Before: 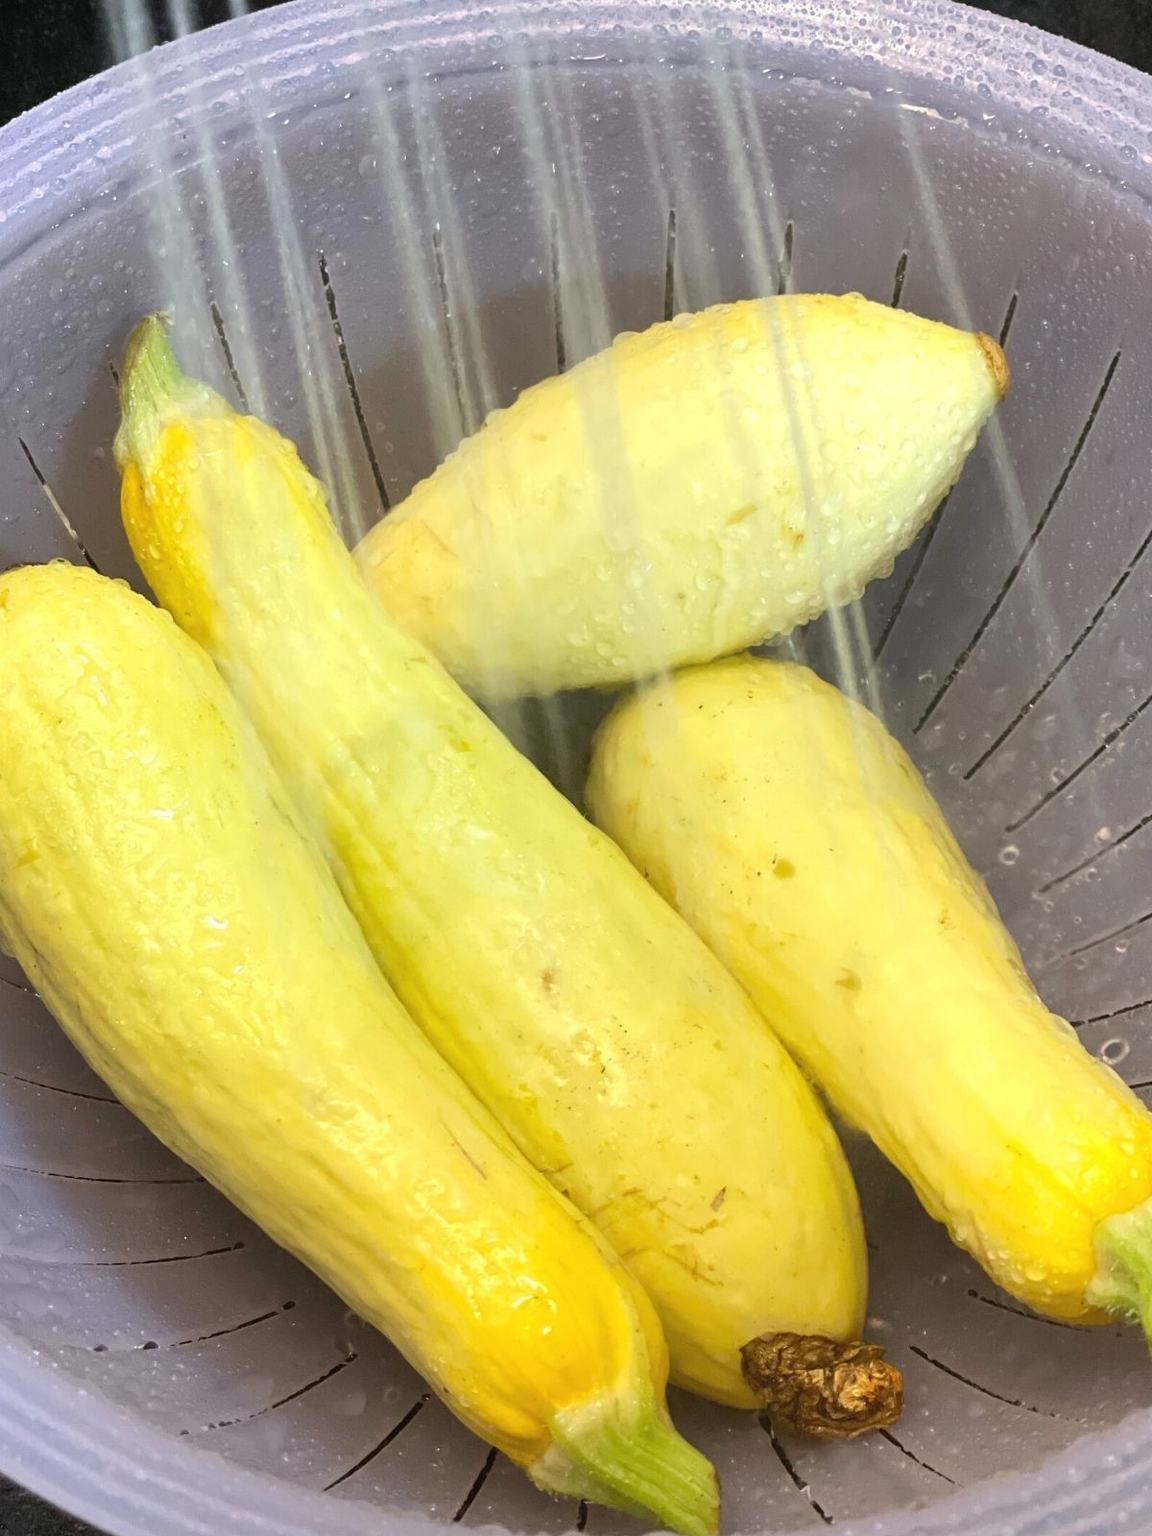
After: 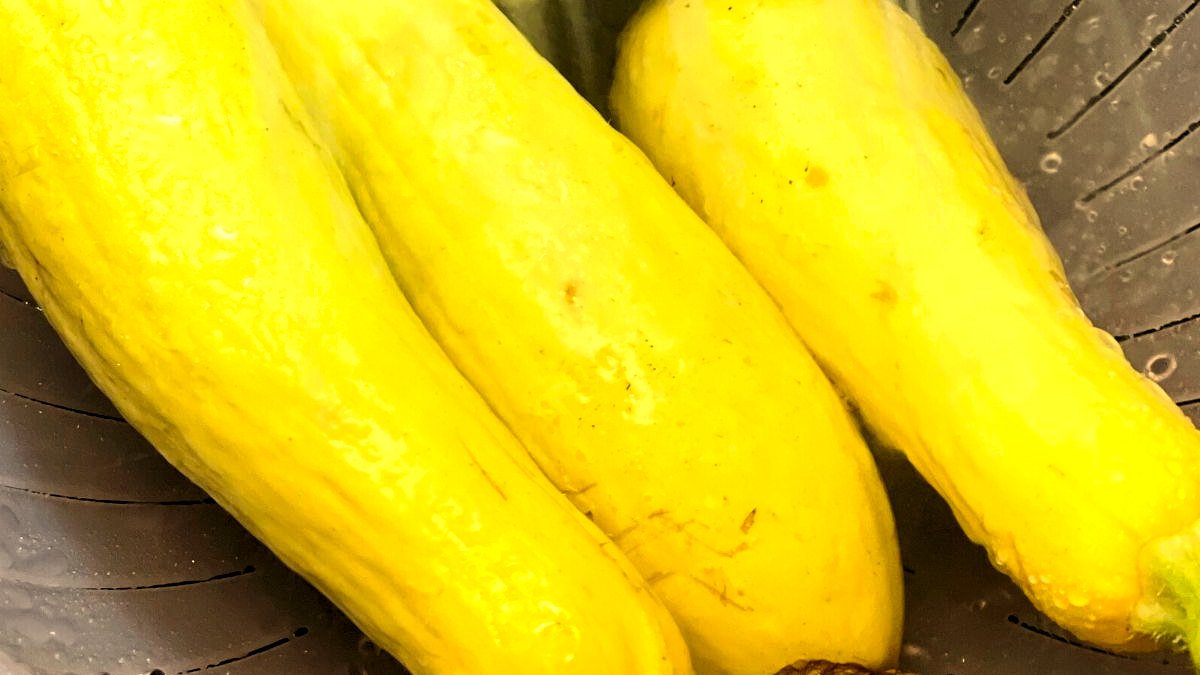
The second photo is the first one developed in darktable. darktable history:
levels: levels [0.073, 0.497, 0.972]
contrast brightness saturation: contrast 0.21, brightness -0.11, saturation 0.21
crop: top 45.551%, bottom 12.262%
shadows and highlights: shadows 25, highlights -25
white balance: red 1.08, blue 0.791
